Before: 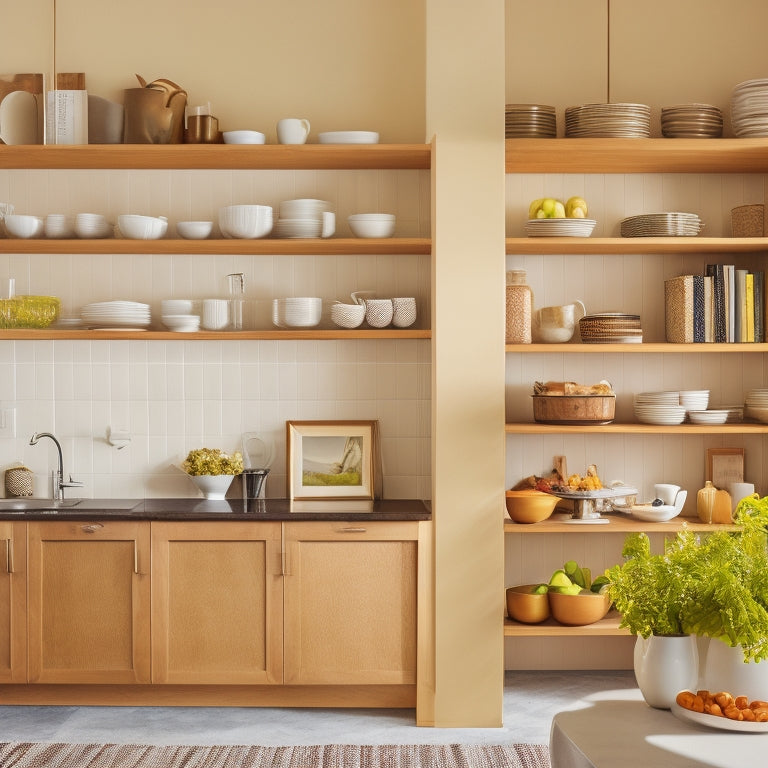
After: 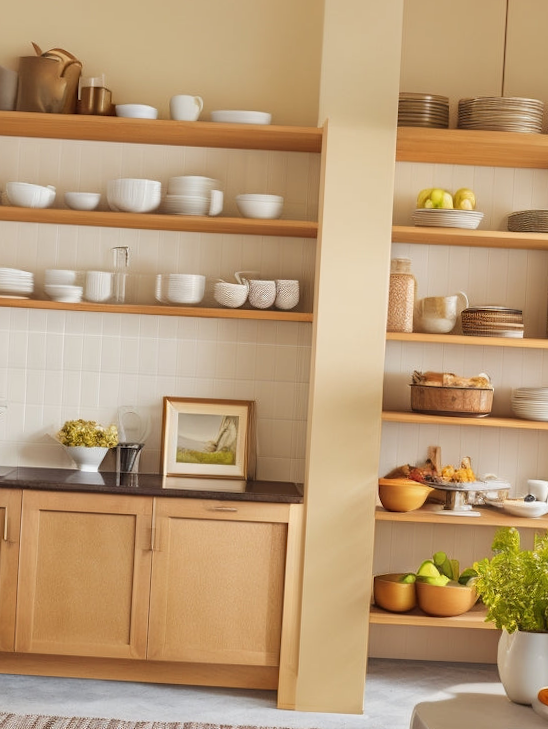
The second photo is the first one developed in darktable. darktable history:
crop and rotate: angle -3.09°, left 13.971%, top 0.025%, right 10.922%, bottom 0.06%
